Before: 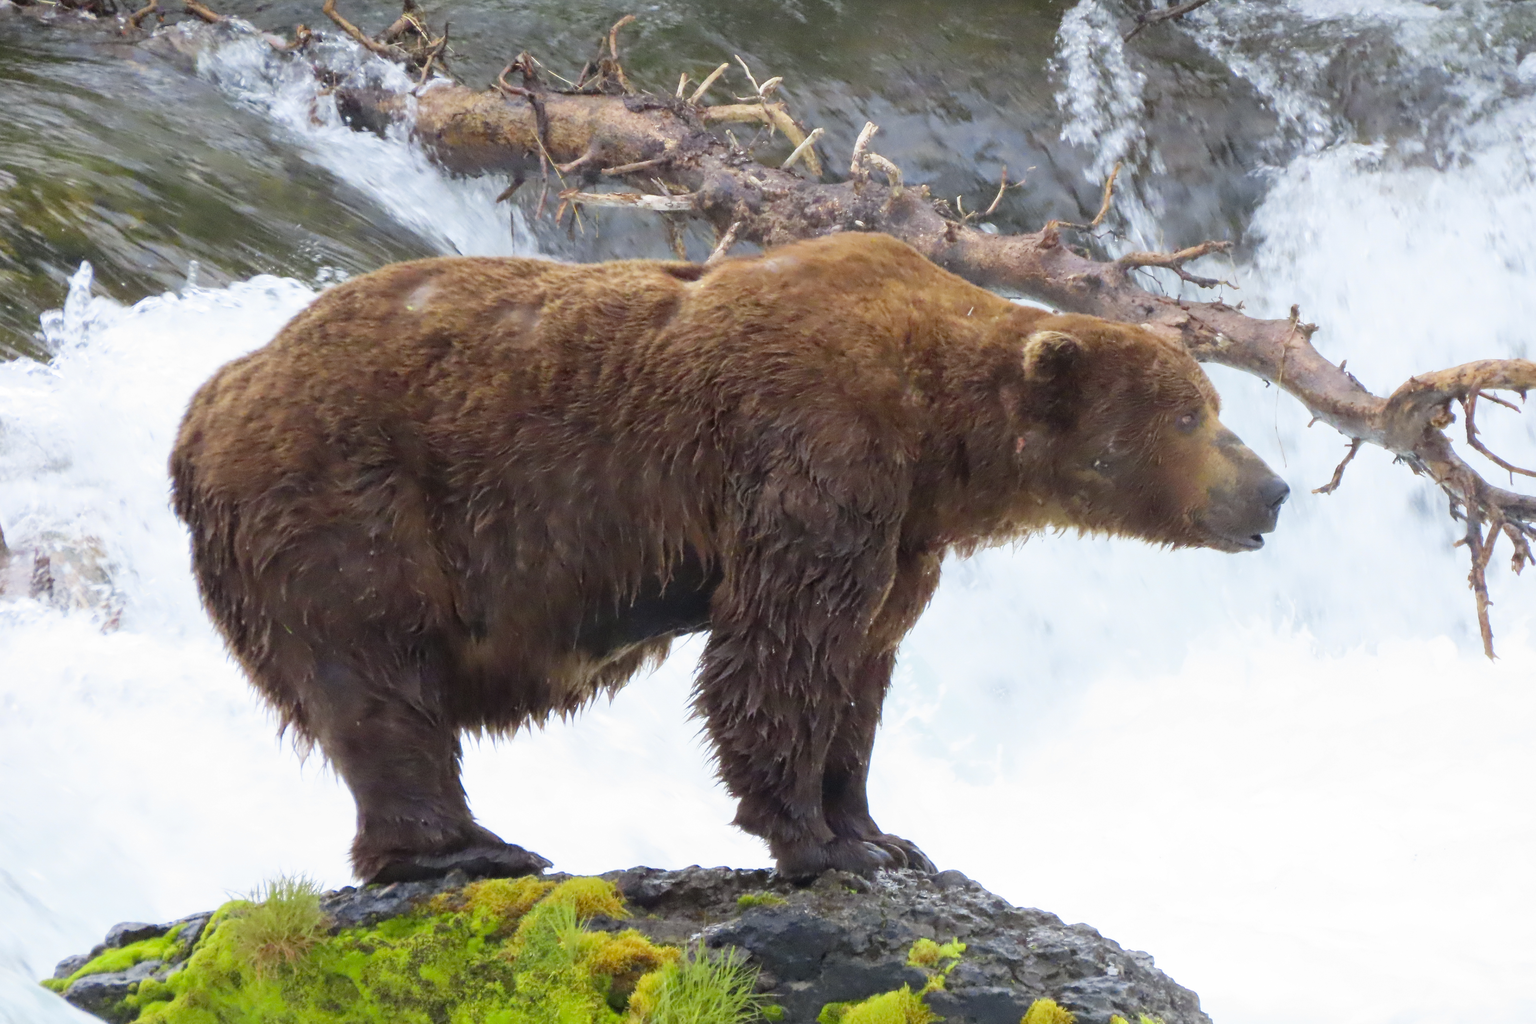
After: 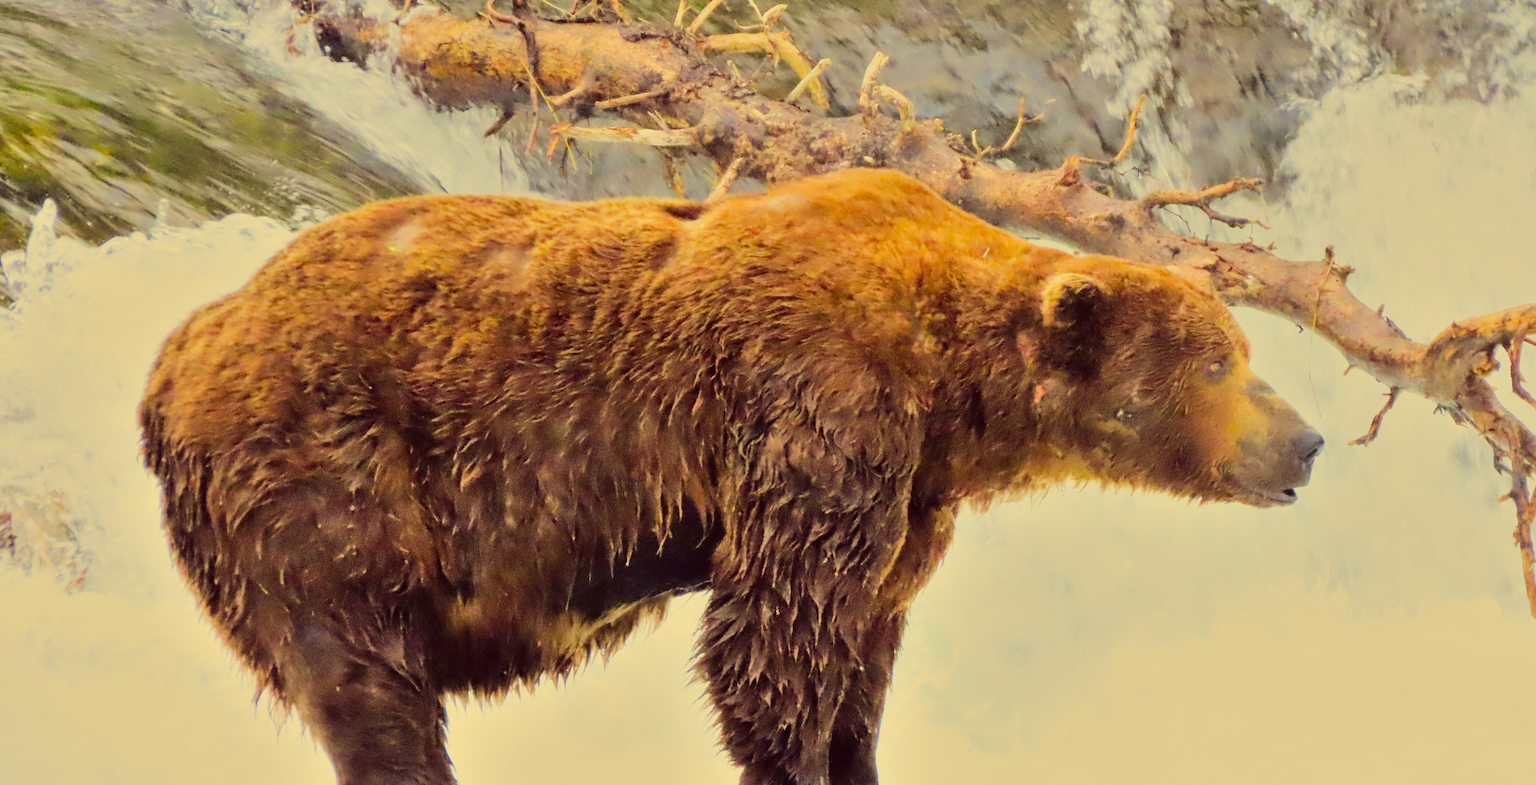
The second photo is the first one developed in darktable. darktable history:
crop: left 2.578%, top 7.169%, right 2.976%, bottom 20.349%
tone curve: curves: ch0 [(0, 0.01) (0.097, 0.07) (0.204, 0.173) (0.447, 0.517) (0.539, 0.624) (0.733, 0.791) (0.879, 0.898) (1, 0.98)]; ch1 [(0, 0) (0.393, 0.415) (0.447, 0.448) (0.485, 0.494) (0.523, 0.509) (0.545, 0.541) (0.574, 0.561) (0.648, 0.674) (1, 1)]; ch2 [(0, 0) (0.369, 0.388) (0.449, 0.431) (0.499, 0.5) (0.521, 0.51) (0.53, 0.54) (0.564, 0.569) (0.674, 0.735) (1, 1)]
color correction: highlights a* -0.494, highlights b* 39.69, shadows a* 9.6, shadows b* -0.436
contrast brightness saturation: contrast 0.074, brightness 0.082, saturation 0.181
filmic rgb: black relative exposure -7.65 EV, white relative exposure 4.56 EV, threshold -0.288 EV, transition 3.19 EV, structure ↔ texture 99.99%, hardness 3.61, enable highlight reconstruction true
shadows and highlights: low approximation 0.01, soften with gaussian
